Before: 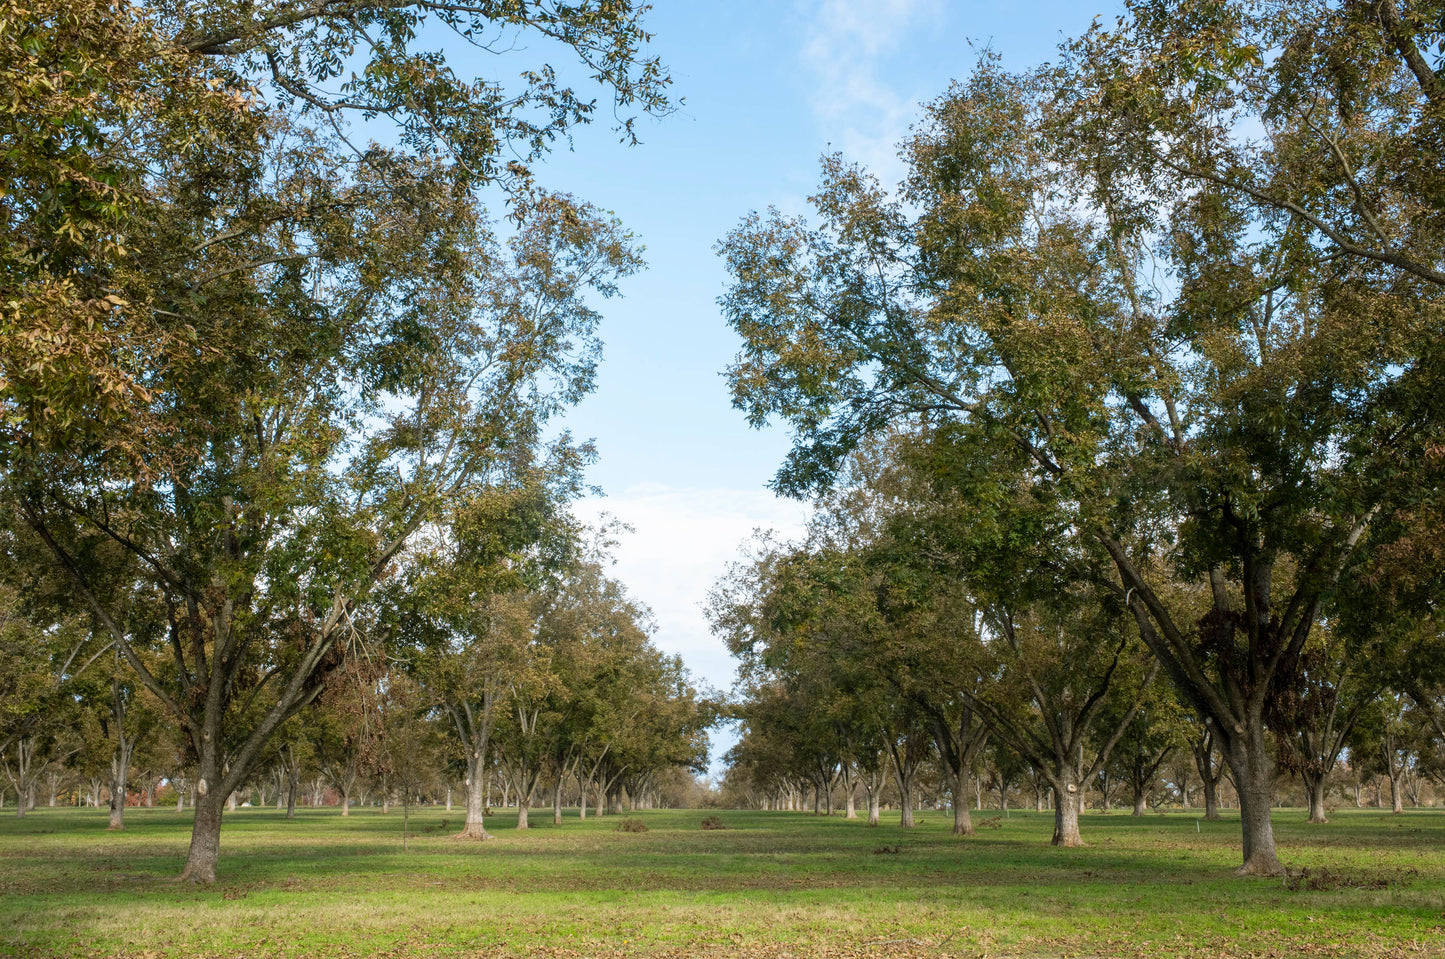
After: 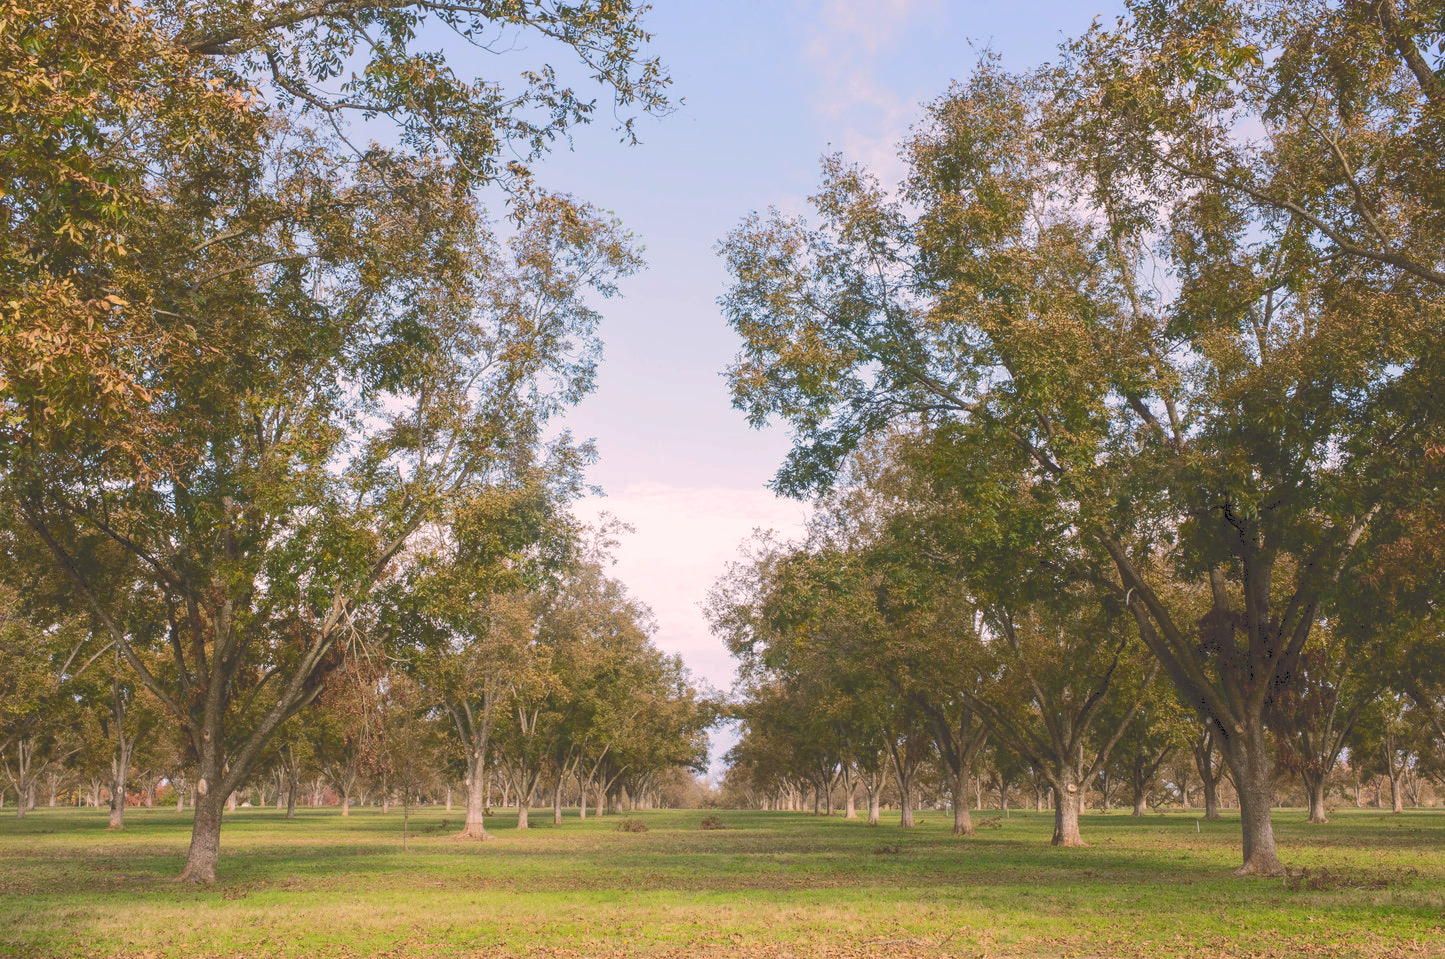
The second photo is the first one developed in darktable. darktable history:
tone curve: curves: ch0 [(0, 0) (0.003, 0.217) (0.011, 0.217) (0.025, 0.229) (0.044, 0.243) (0.069, 0.253) (0.1, 0.265) (0.136, 0.281) (0.177, 0.305) (0.224, 0.331) (0.277, 0.369) (0.335, 0.415) (0.399, 0.472) (0.468, 0.543) (0.543, 0.609) (0.623, 0.676) (0.709, 0.734) (0.801, 0.798) (0.898, 0.849) (1, 1)], color space Lab, independent channels, preserve colors none
color correction: highlights a* 12.87, highlights b* 5.44
